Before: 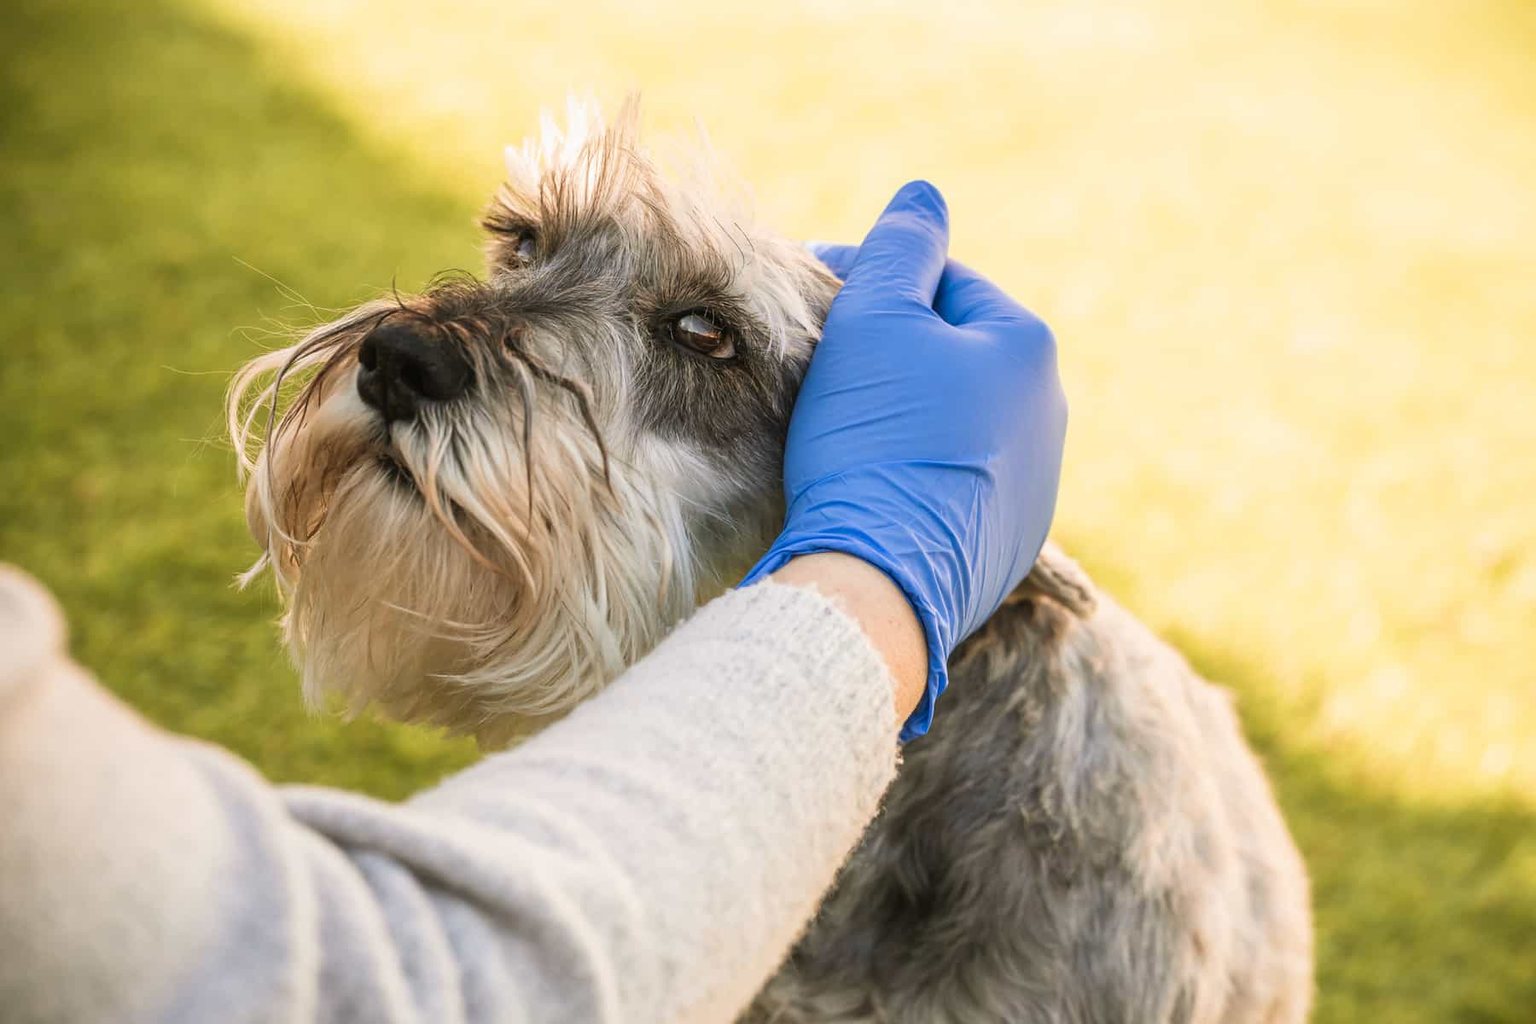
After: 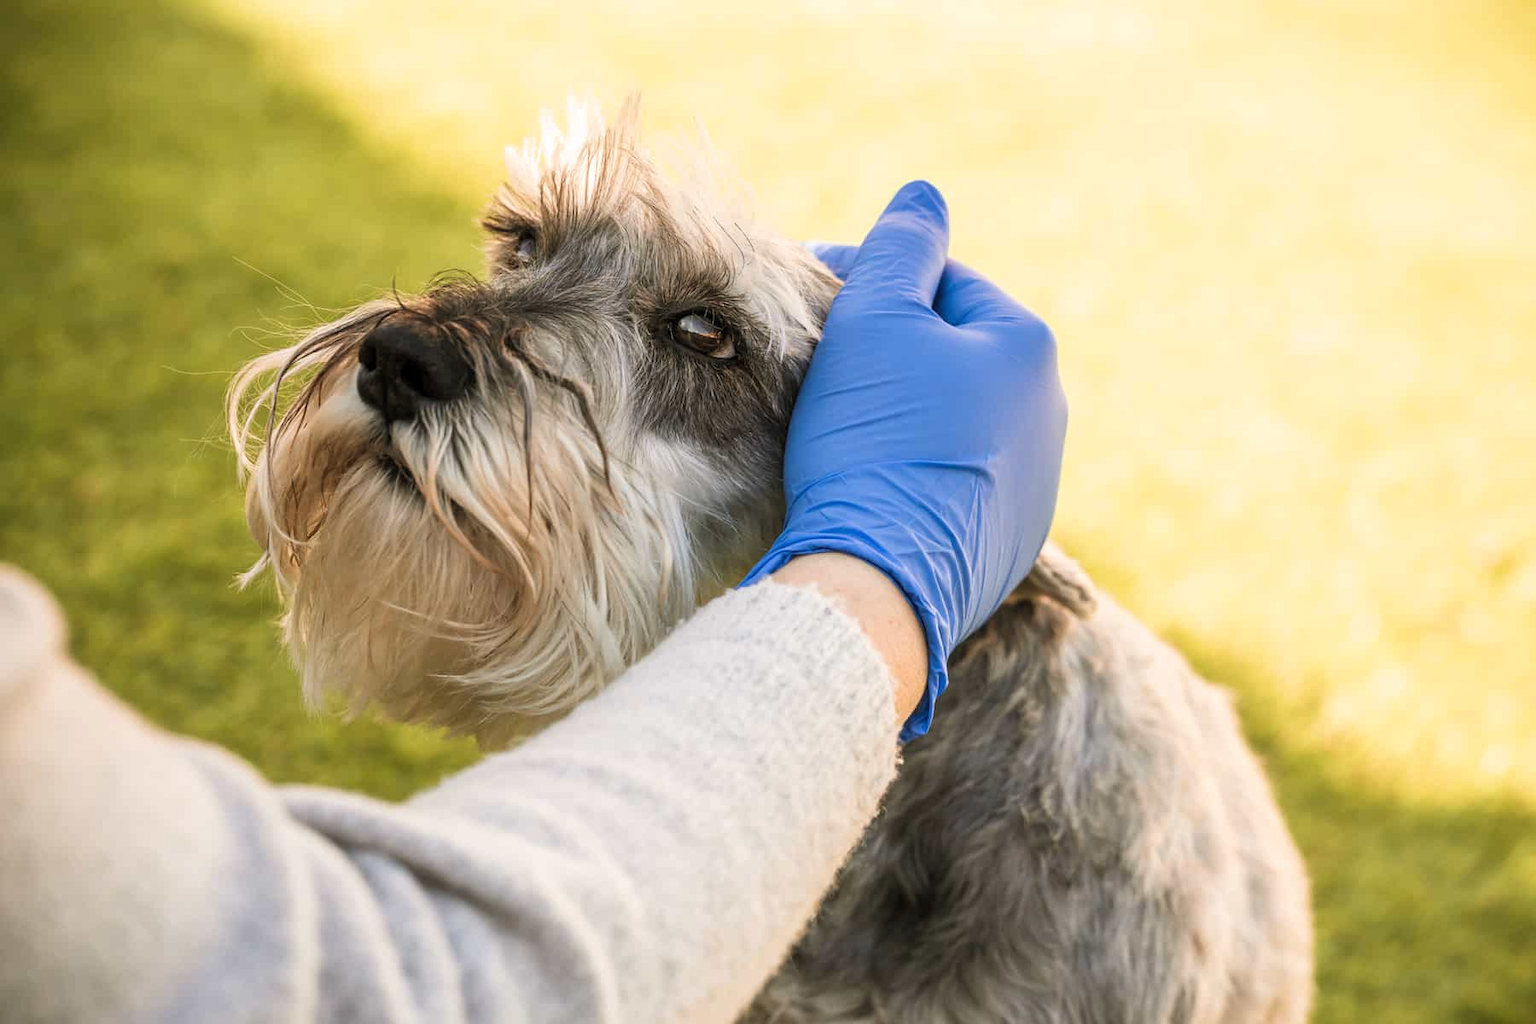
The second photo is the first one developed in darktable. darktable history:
levels: levels [0.026, 0.507, 0.987]
exposure: compensate highlight preservation false
